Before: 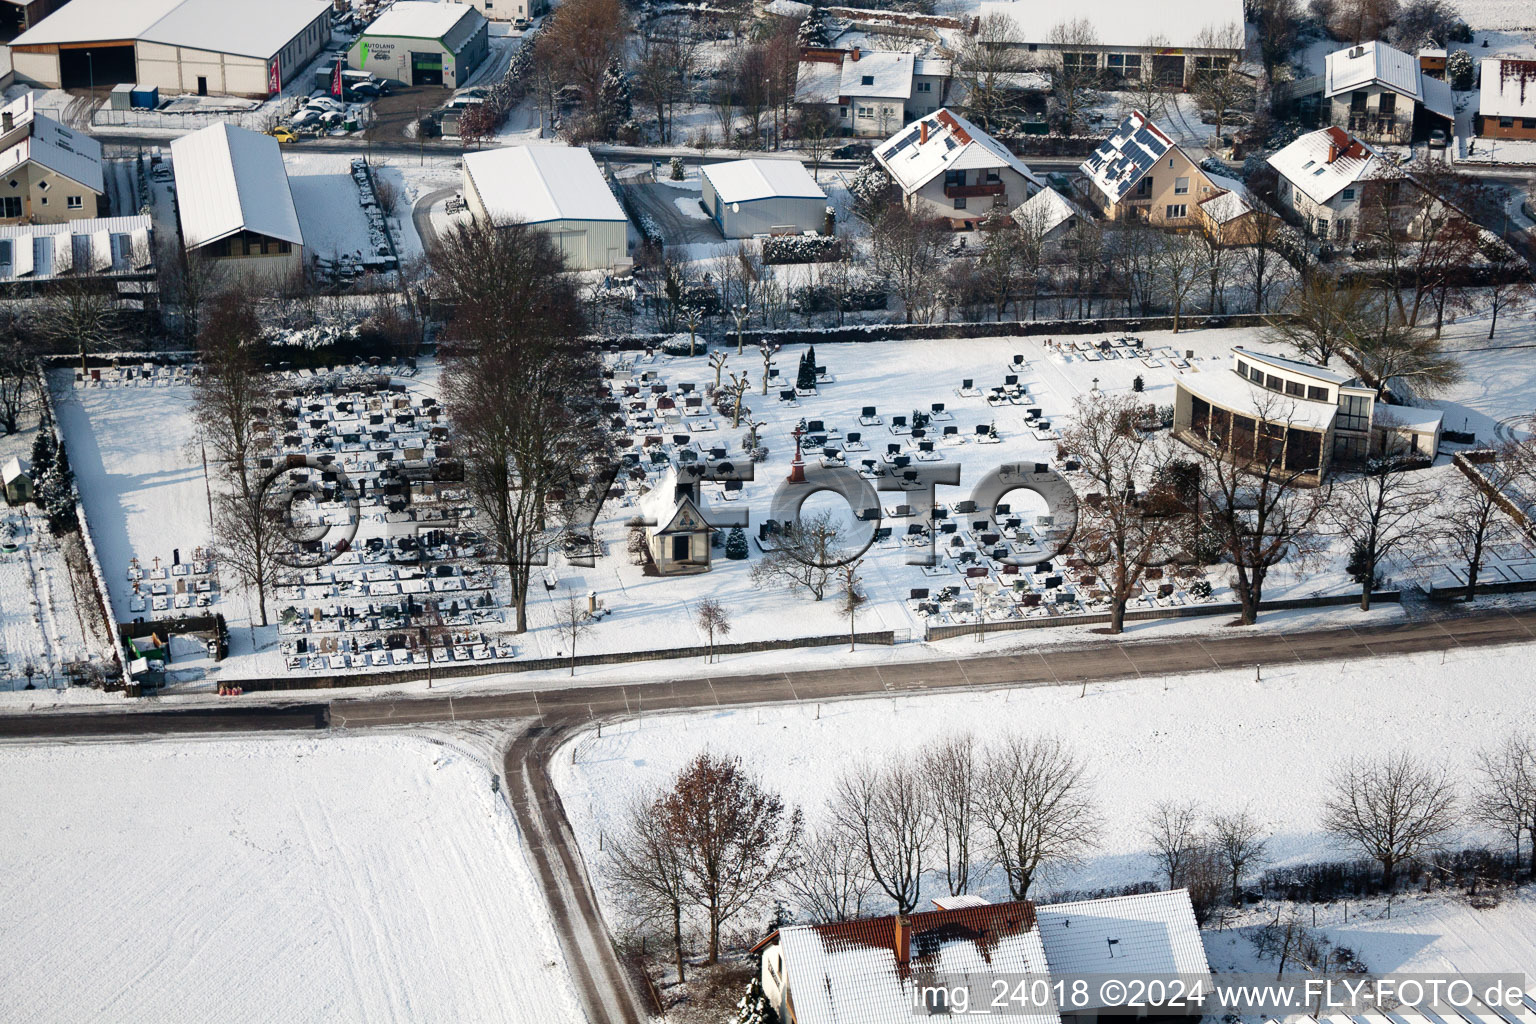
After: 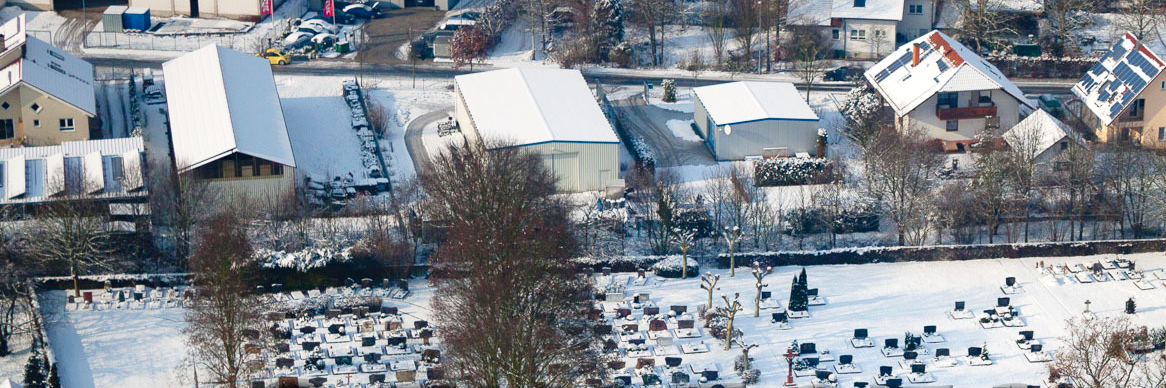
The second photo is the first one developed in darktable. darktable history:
crop: left 0.58%, top 7.649%, right 23.447%, bottom 54.377%
levels: black 3.82%, levels [0, 0.43, 0.984]
